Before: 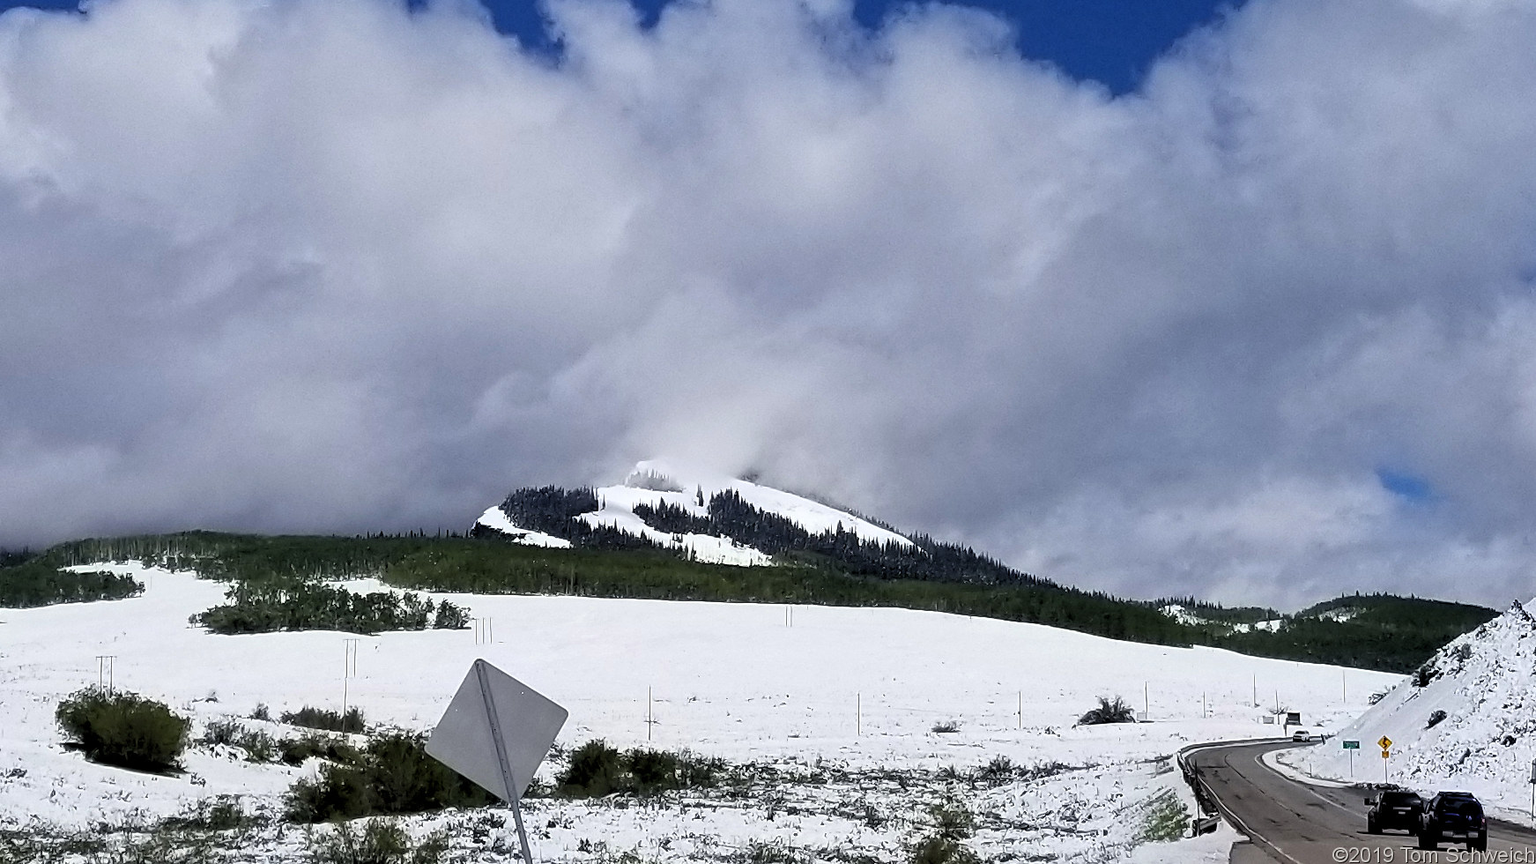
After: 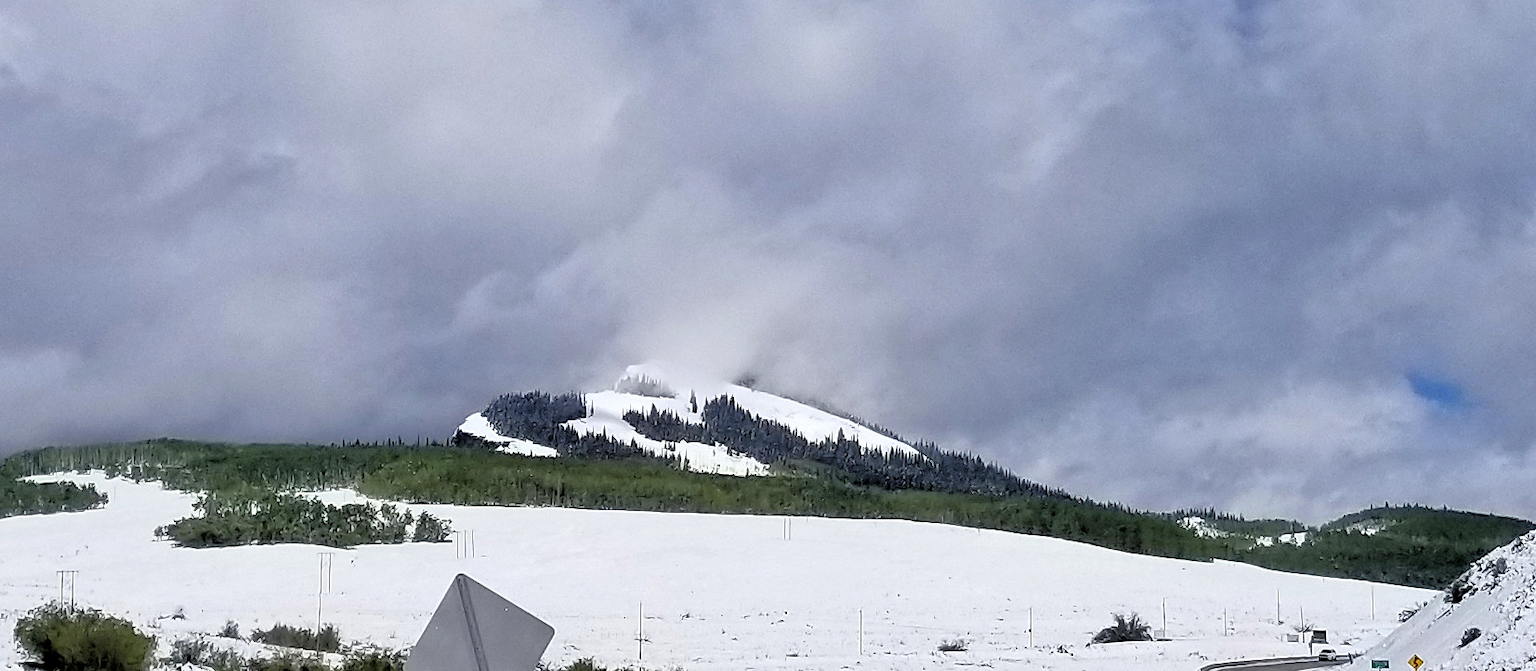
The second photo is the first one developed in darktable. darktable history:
tone equalizer: -7 EV 0.165 EV, -6 EV 0.58 EV, -5 EV 1.11 EV, -4 EV 1.29 EV, -3 EV 1.15 EV, -2 EV 0.6 EV, -1 EV 0.153 EV
crop and rotate: left 2.773%, top 13.442%, right 2.37%, bottom 12.684%
